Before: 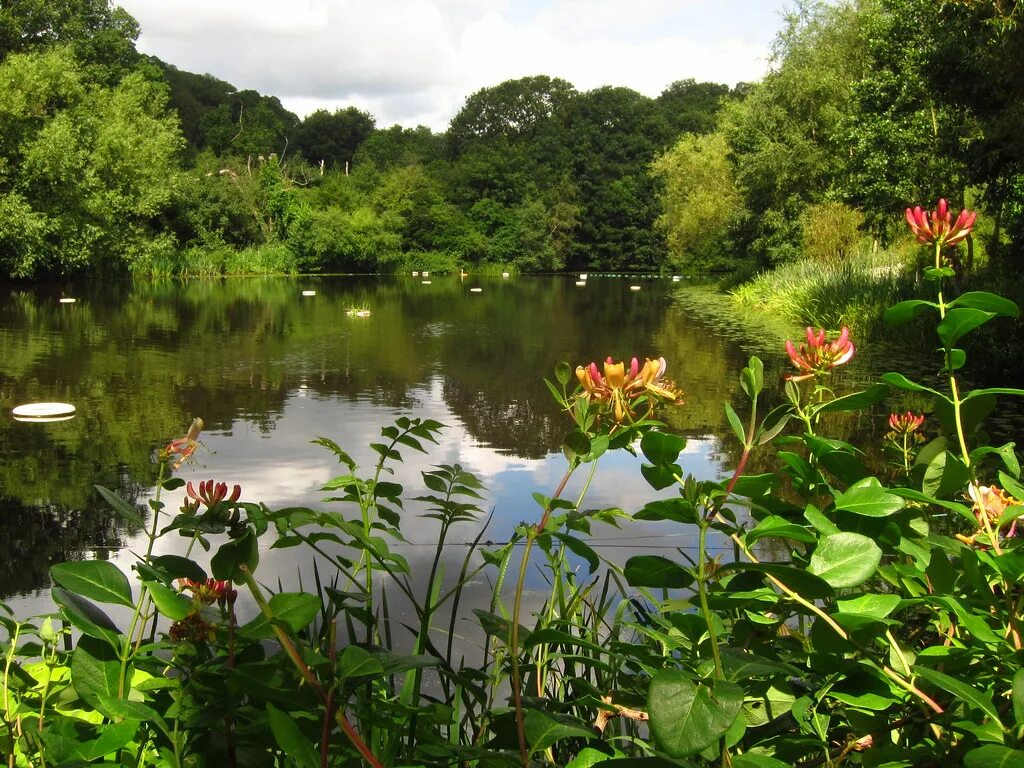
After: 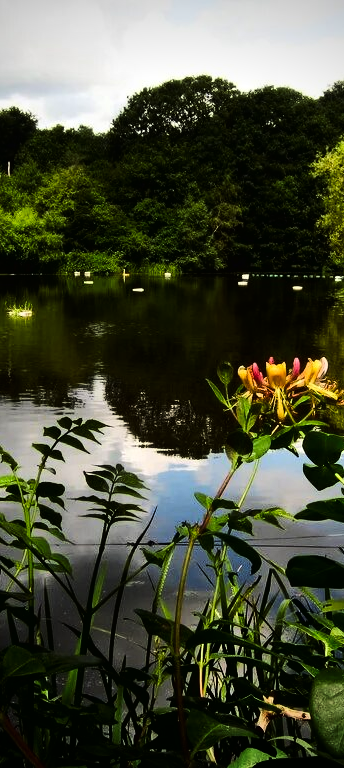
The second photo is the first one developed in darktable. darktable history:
crop: left 33.104%, right 33.22%
vignetting: brightness -0.728, saturation -0.478
color correction: highlights b* -0.027
tone curve: curves: ch0 [(0, 0) (0.003, 0.007) (0.011, 0.008) (0.025, 0.007) (0.044, 0.009) (0.069, 0.012) (0.1, 0.02) (0.136, 0.035) (0.177, 0.06) (0.224, 0.104) (0.277, 0.16) (0.335, 0.228) (0.399, 0.308) (0.468, 0.418) (0.543, 0.525) (0.623, 0.635) (0.709, 0.723) (0.801, 0.802) (0.898, 0.889) (1, 1)], color space Lab, linked channels, preserve colors none
contrast brightness saturation: contrast 0.193, brightness -0.106, saturation 0.208
